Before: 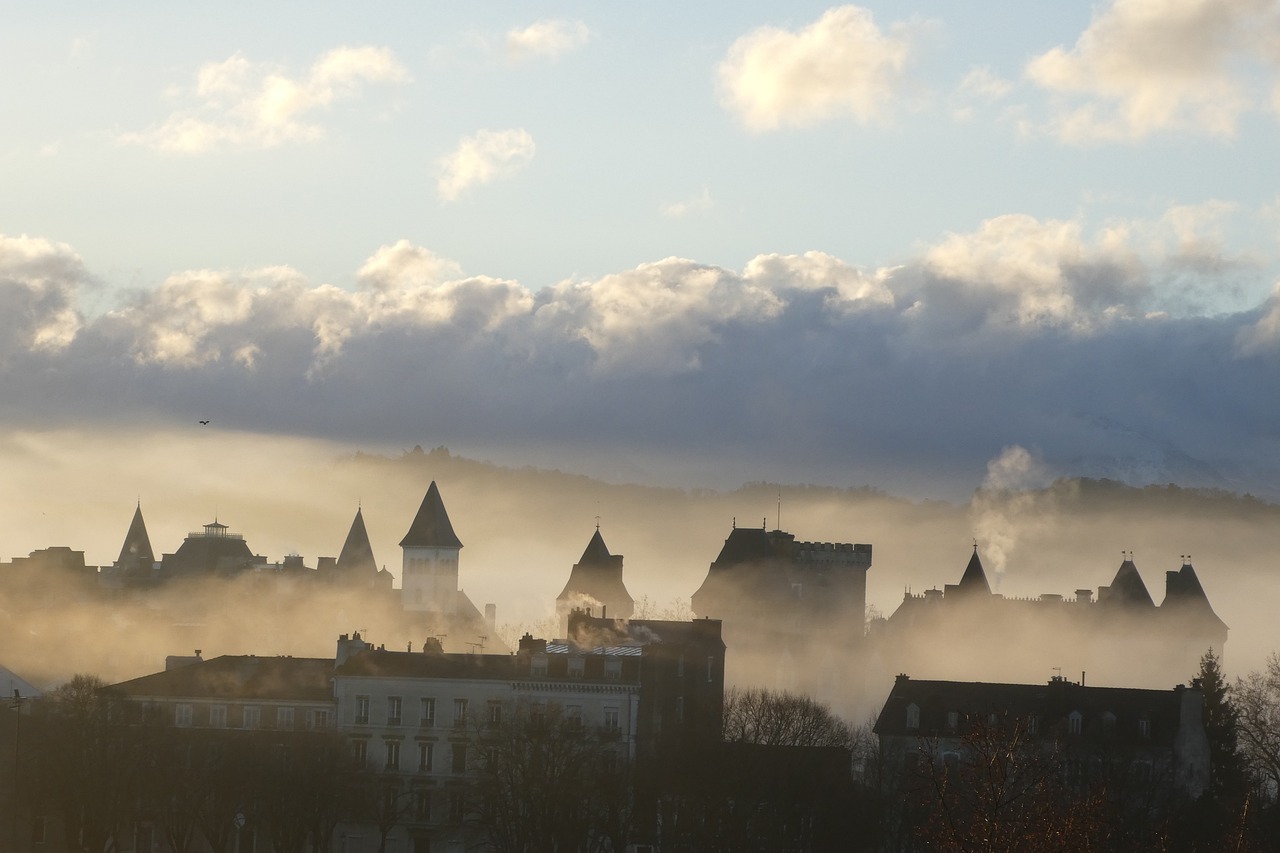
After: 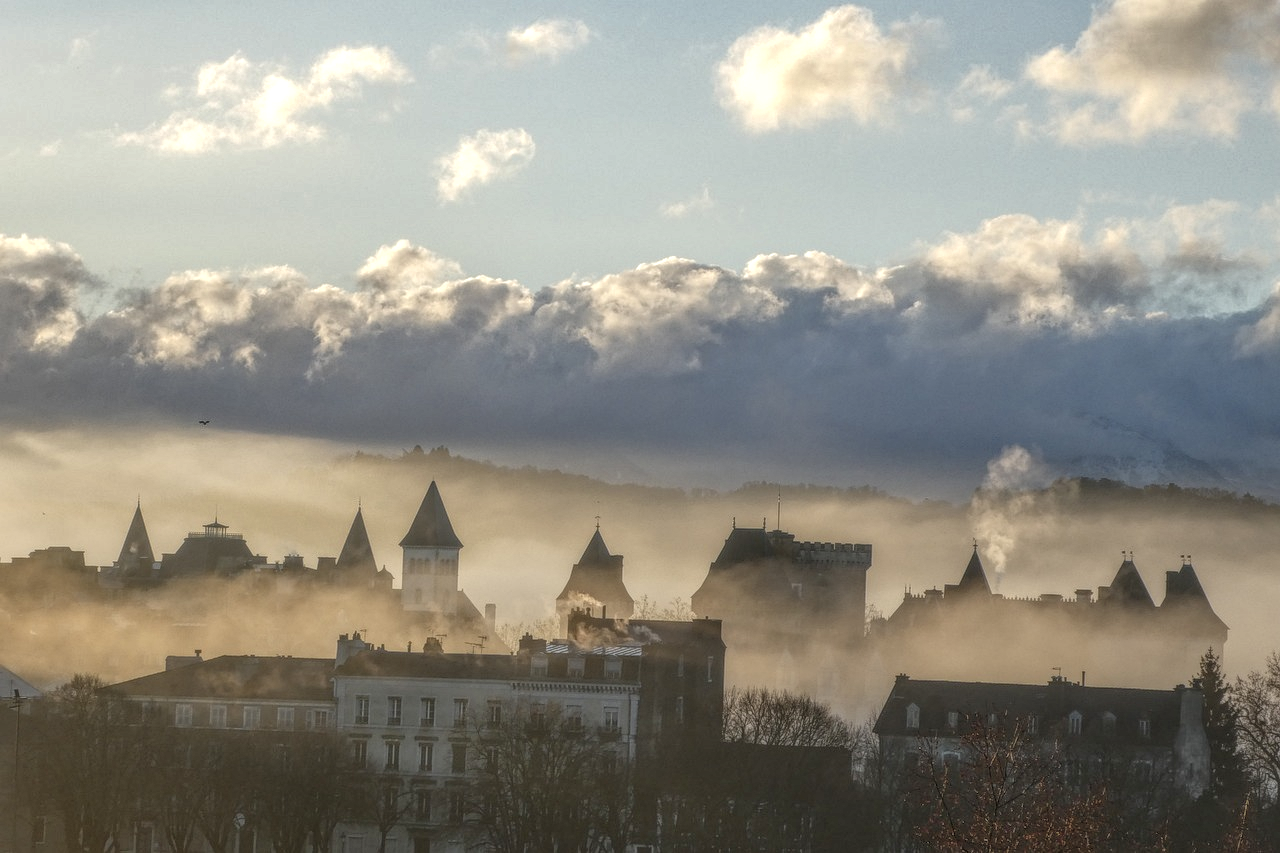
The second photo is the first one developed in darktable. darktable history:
local contrast: highlights 0%, shadows 0%, detail 200%, midtone range 0.25
exposure: compensate highlight preservation false
shadows and highlights: soften with gaussian
